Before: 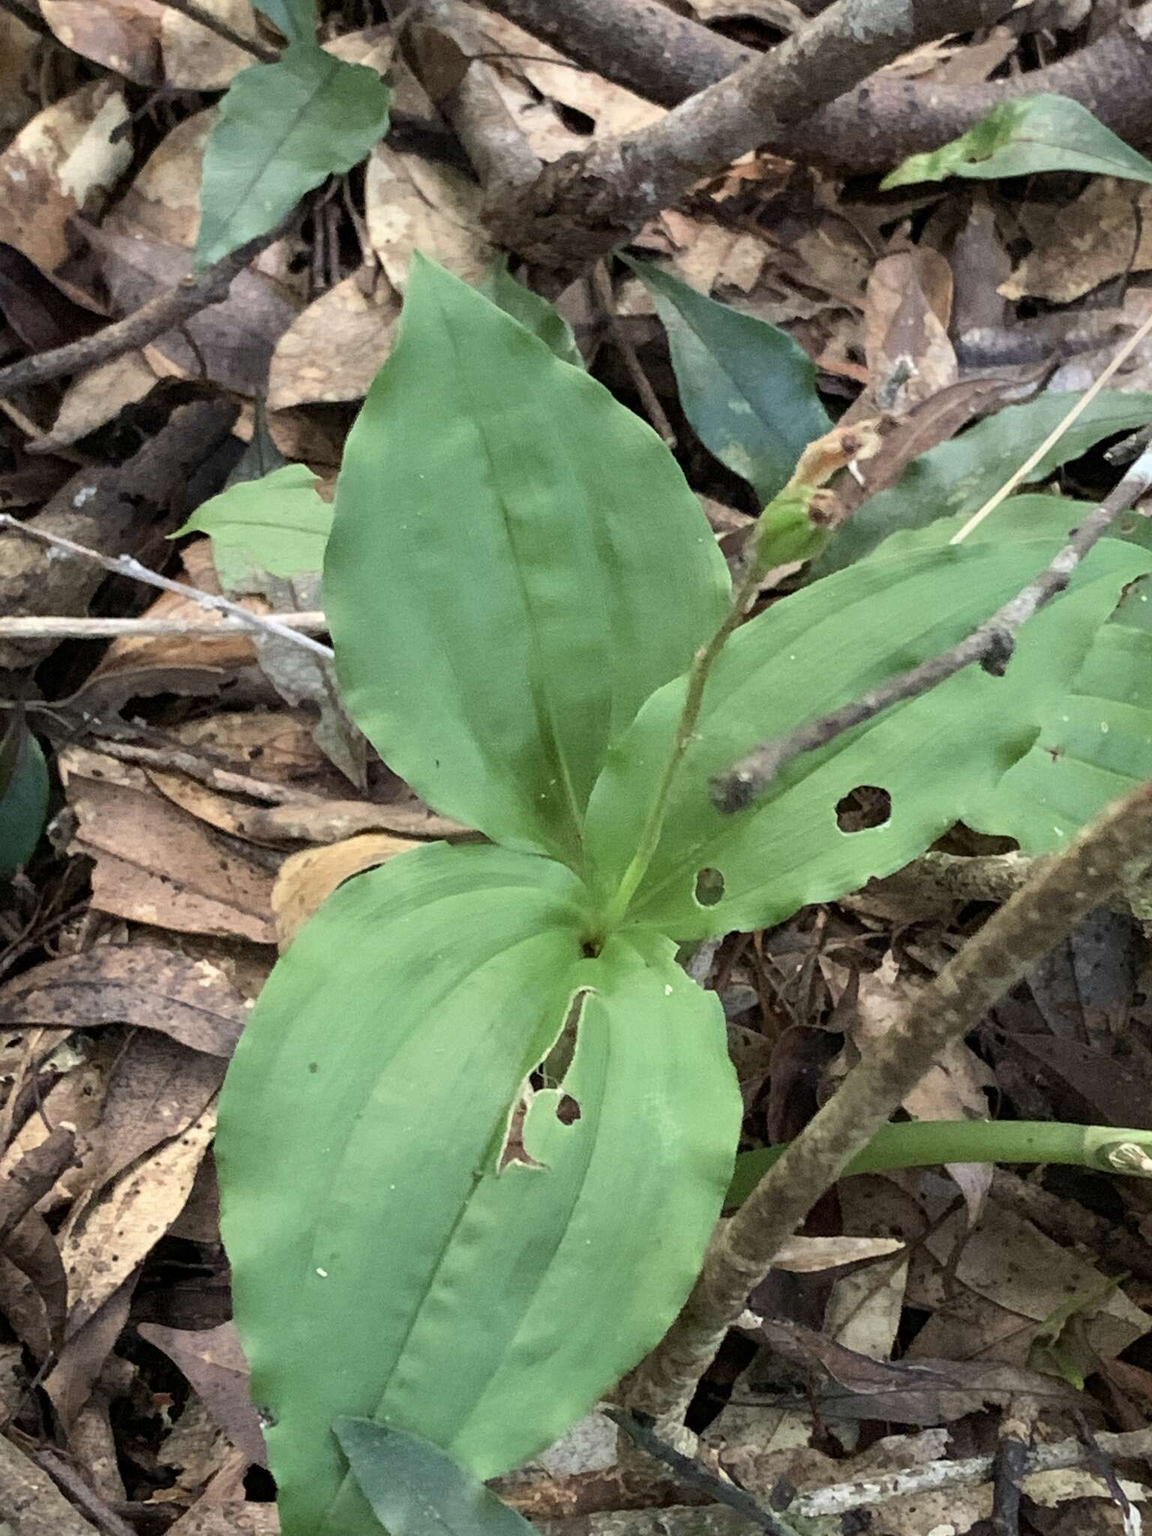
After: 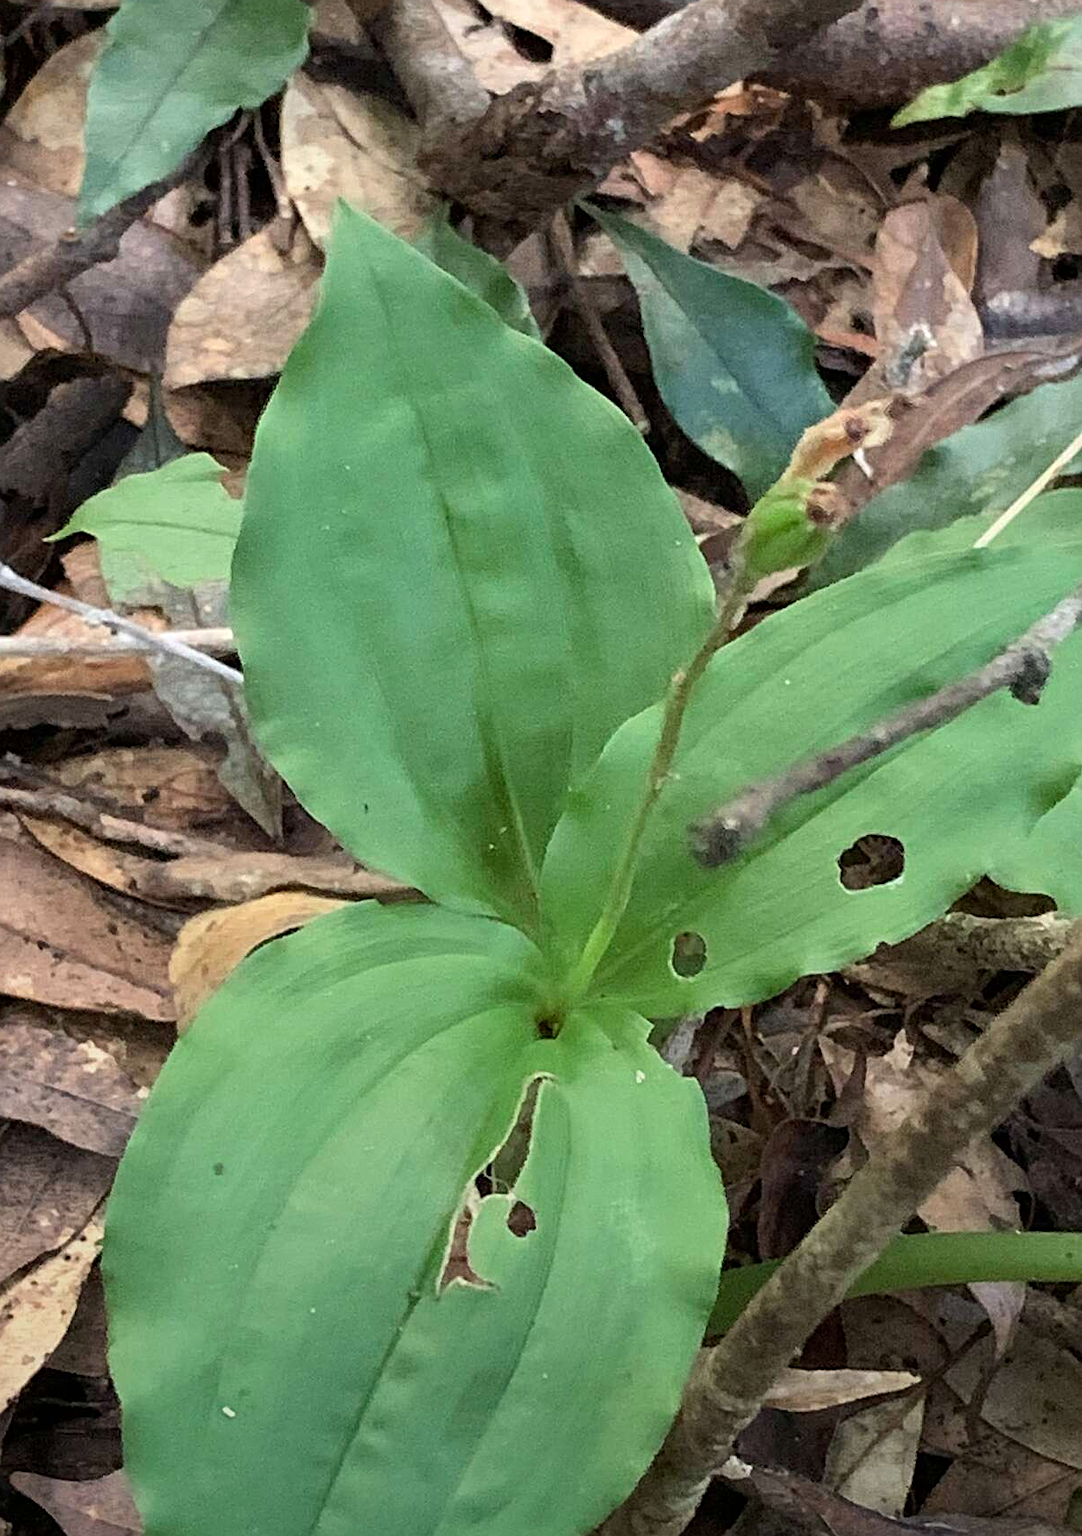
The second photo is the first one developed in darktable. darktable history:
graduated density: rotation -180°, offset 27.42
crop: left 11.225%, top 5.381%, right 9.565%, bottom 10.314%
sharpen: on, module defaults
